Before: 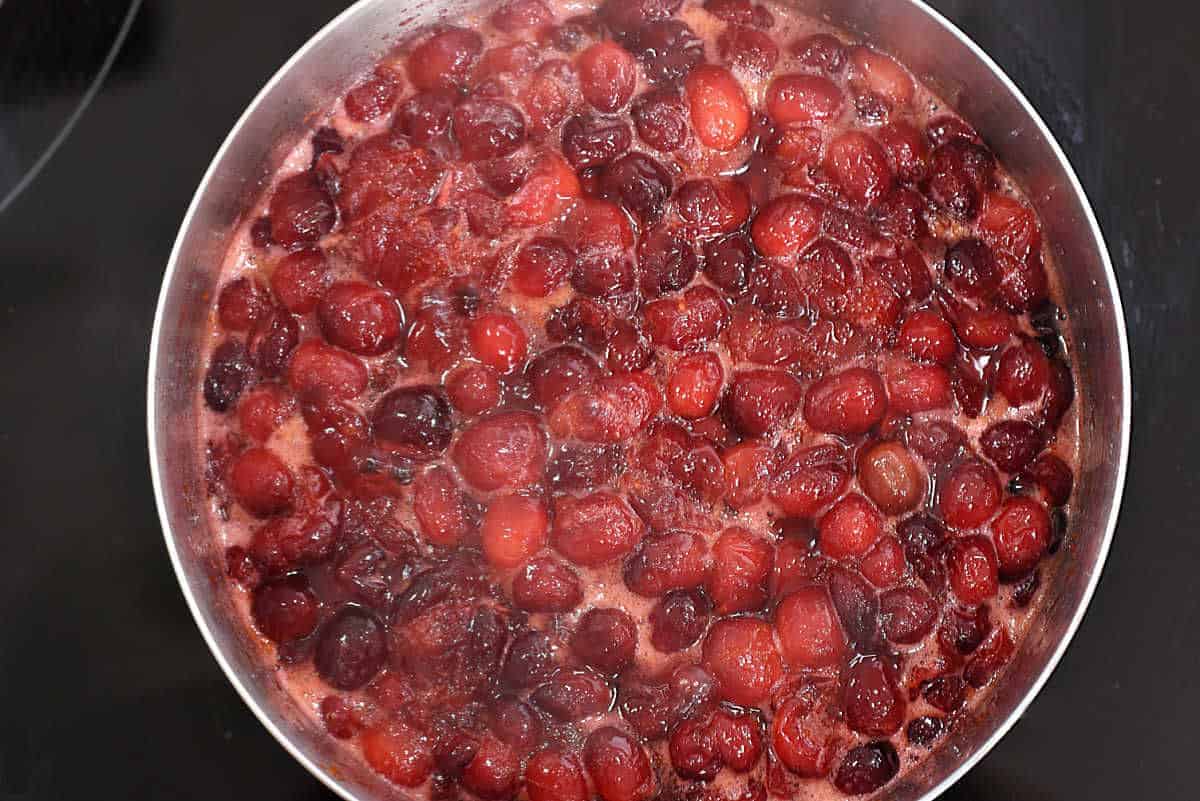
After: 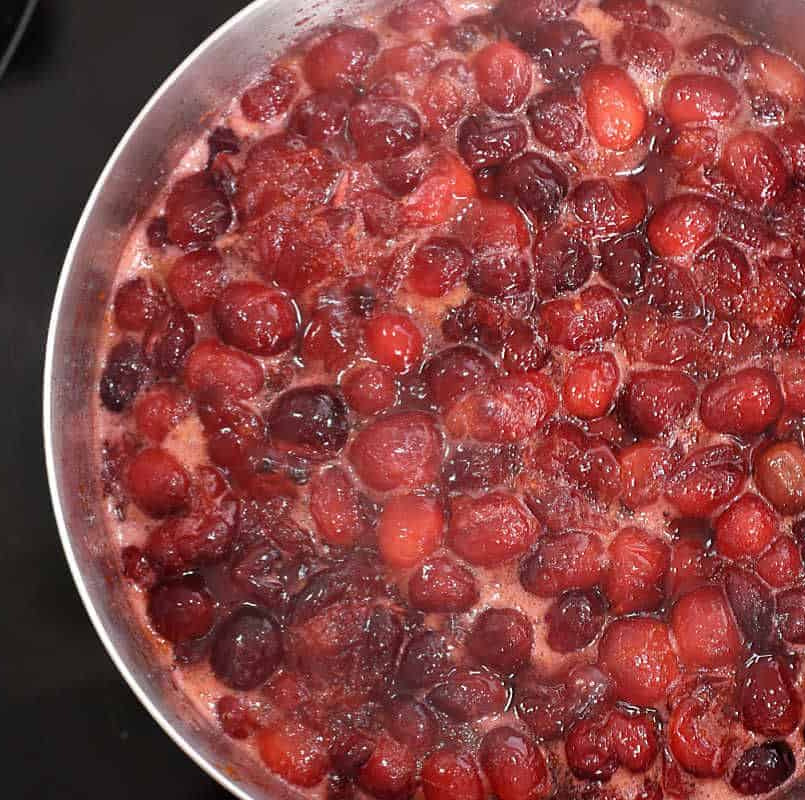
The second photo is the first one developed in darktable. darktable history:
crop and rotate: left 8.675%, right 24.234%
